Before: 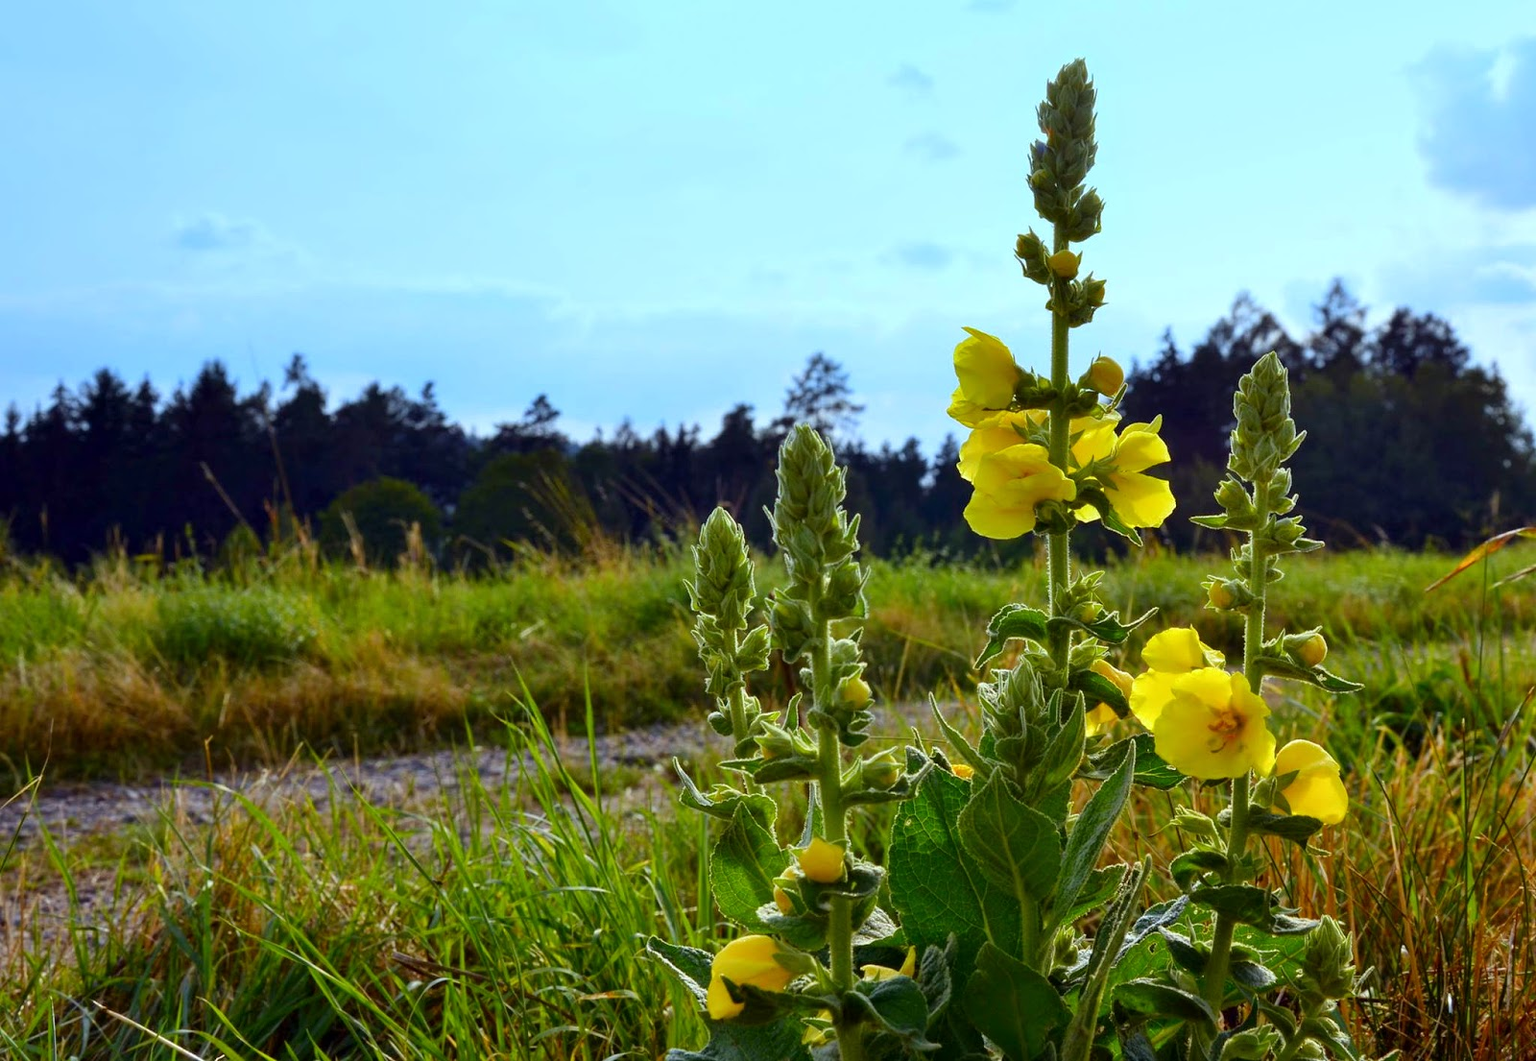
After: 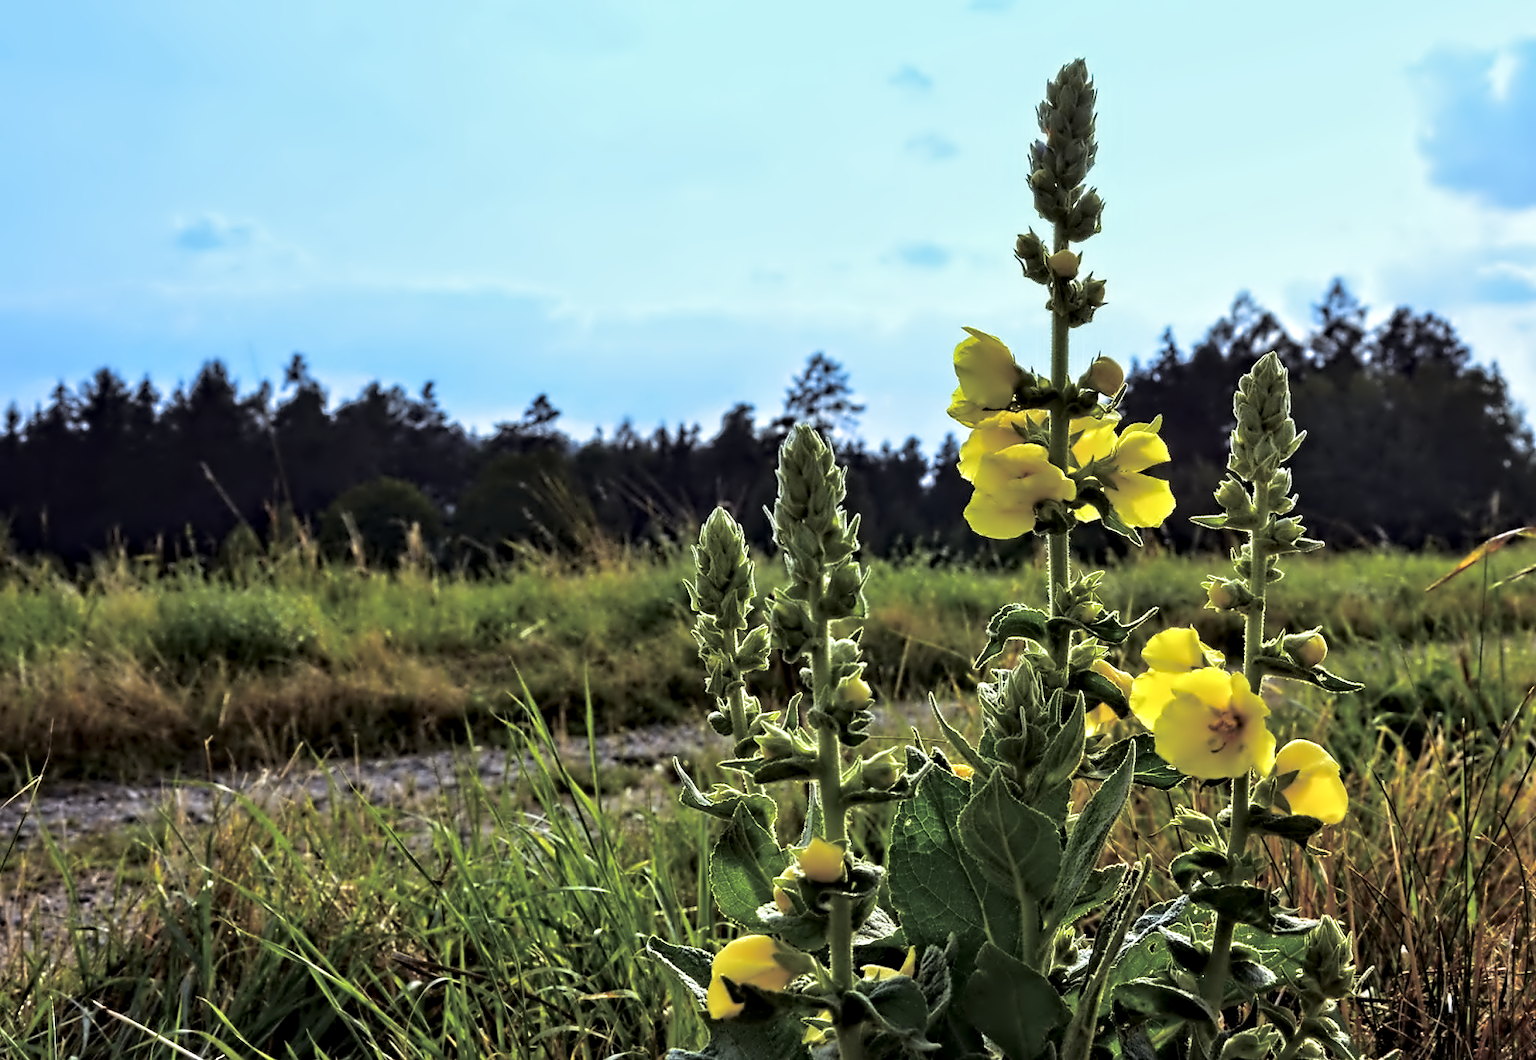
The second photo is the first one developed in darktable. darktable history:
split-toning: shadows › hue 36°, shadows › saturation 0.05, highlights › hue 10.8°, highlights › saturation 0.15, compress 40%
contrast equalizer: octaves 7, y [[0.5, 0.542, 0.583, 0.625, 0.667, 0.708], [0.5 ×6], [0.5 ×6], [0, 0.033, 0.067, 0.1, 0.133, 0.167], [0, 0.05, 0.1, 0.15, 0.2, 0.25]]
